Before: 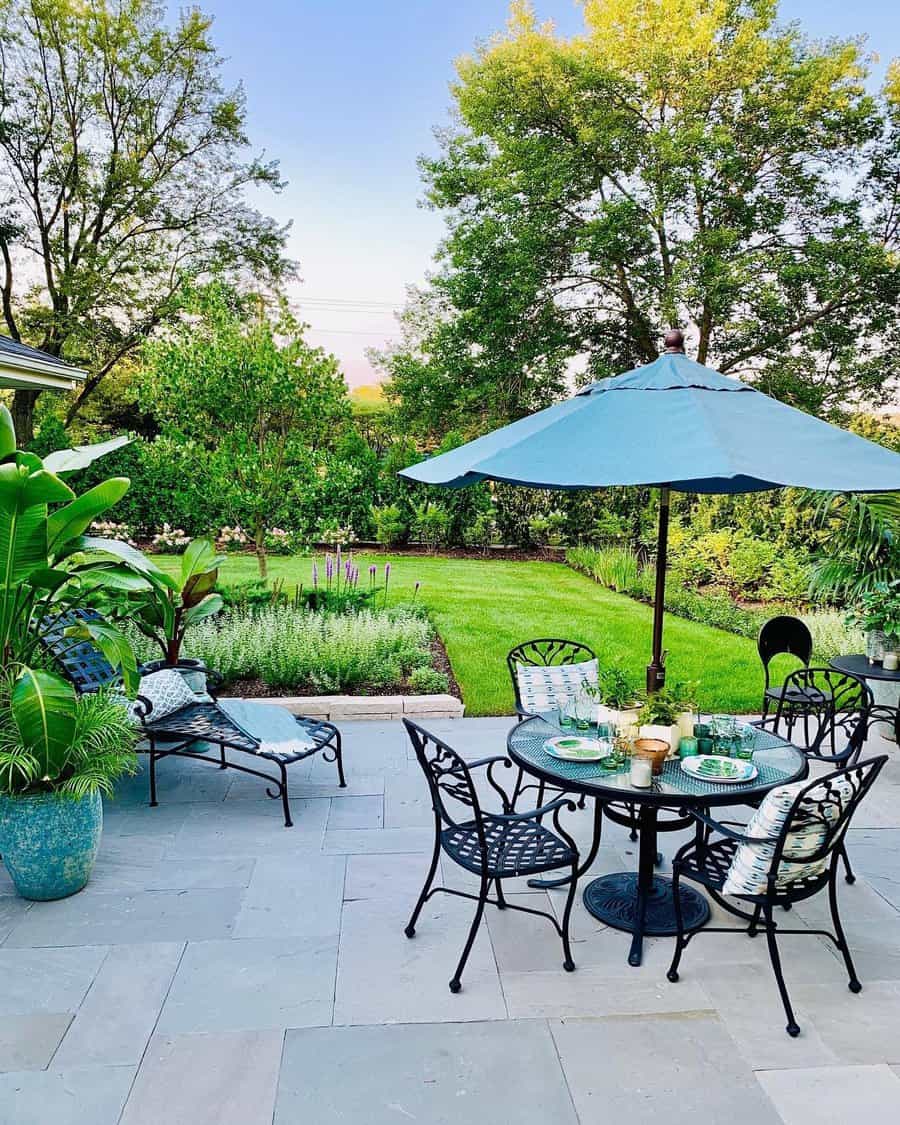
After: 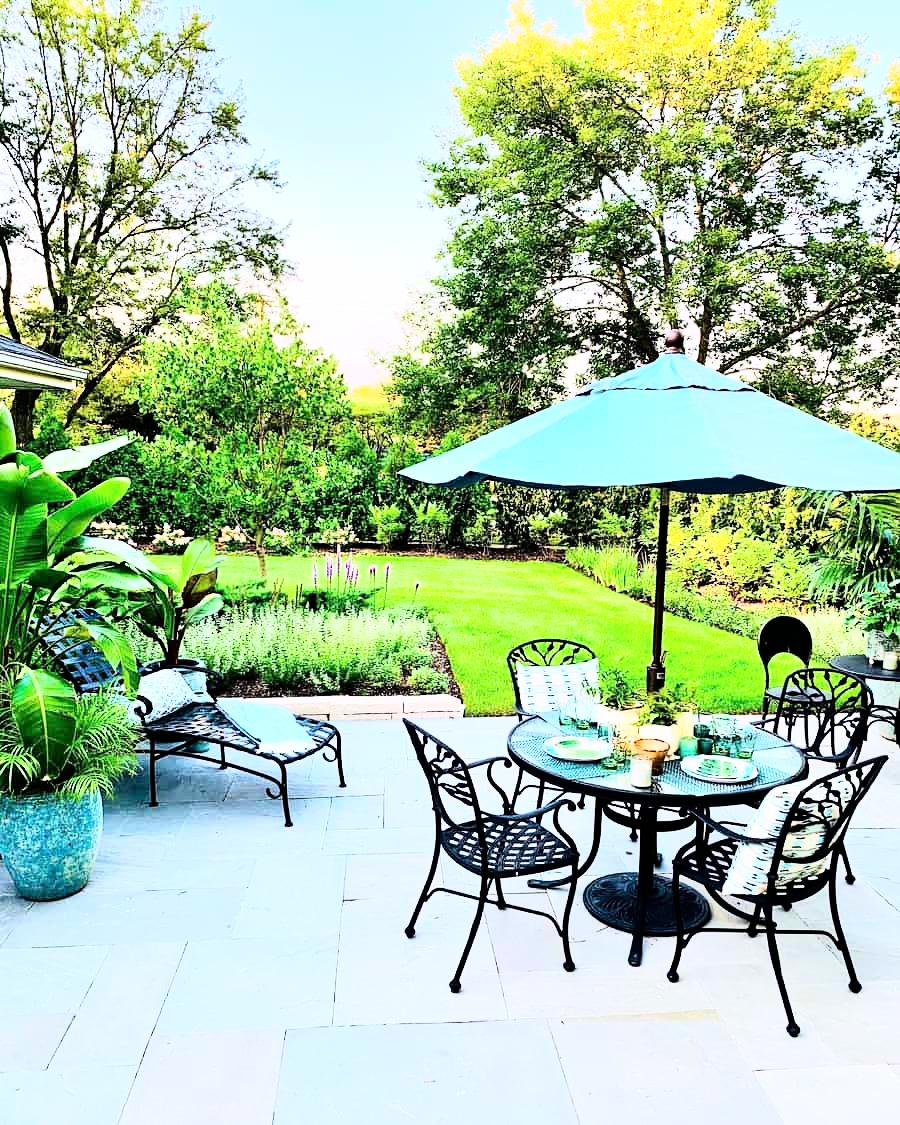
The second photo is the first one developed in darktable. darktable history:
white balance: emerald 1
rgb curve: curves: ch0 [(0, 0) (0.21, 0.15) (0.24, 0.21) (0.5, 0.75) (0.75, 0.96) (0.89, 0.99) (1, 1)]; ch1 [(0, 0.02) (0.21, 0.13) (0.25, 0.2) (0.5, 0.67) (0.75, 0.9) (0.89, 0.97) (1, 1)]; ch2 [(0, 0.02) (0.21, 0.13) (0.25, 0.2) (0.5, 0.67) (0.75, 0.9) (0.89, 0.97) (1, 1)], compensate middle gray true
